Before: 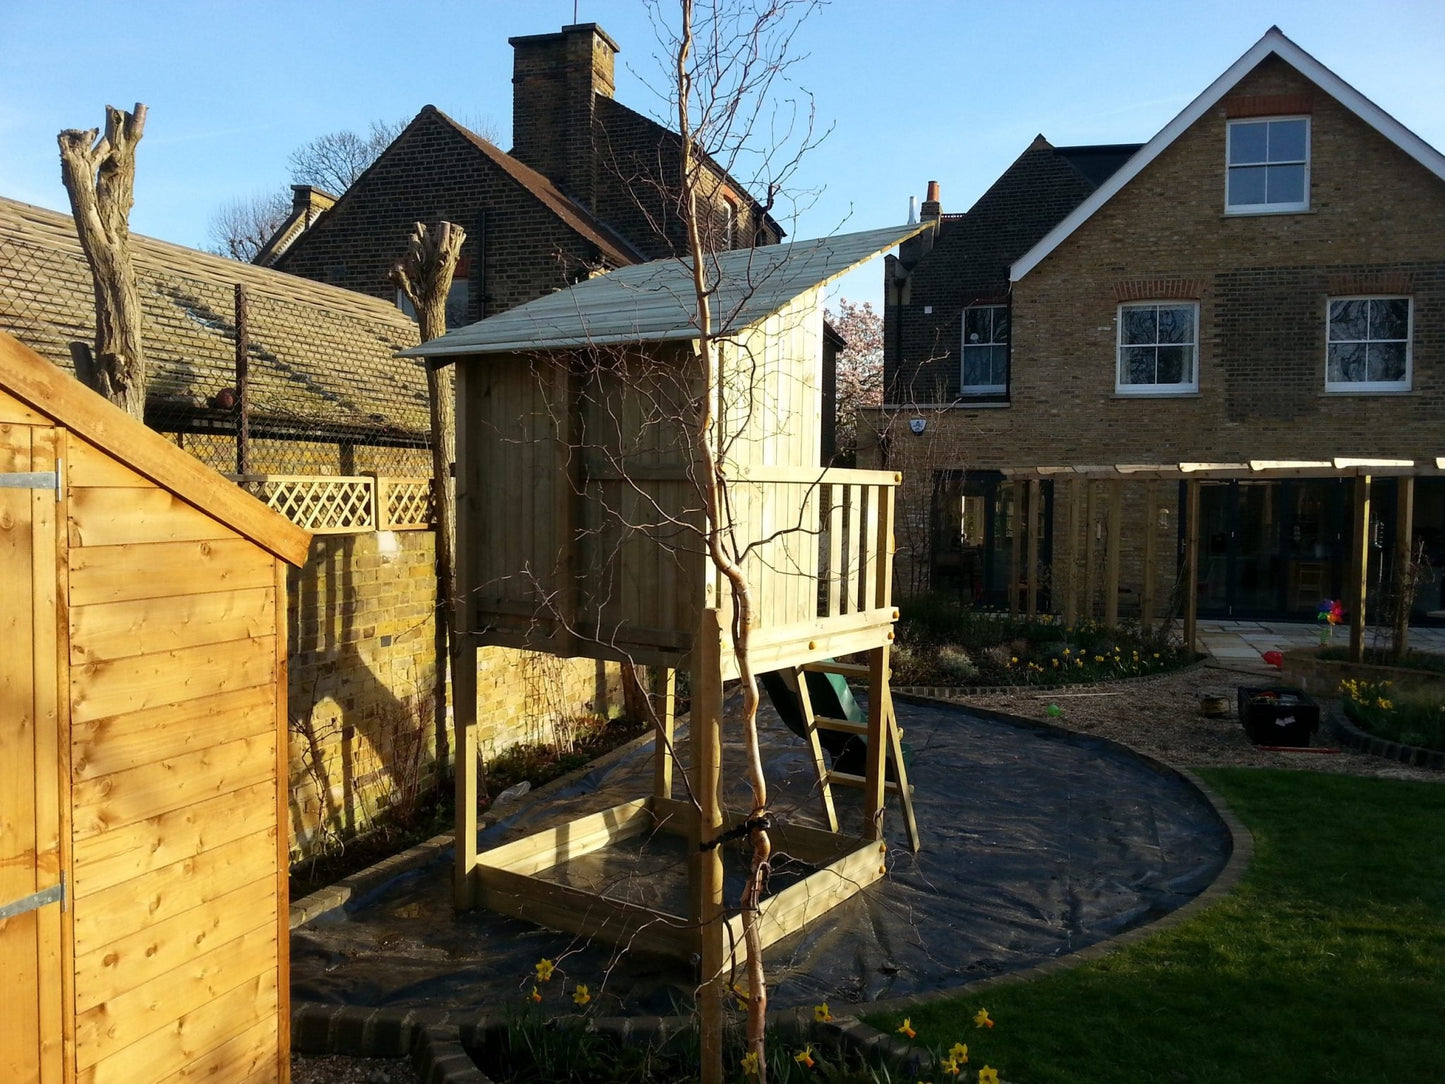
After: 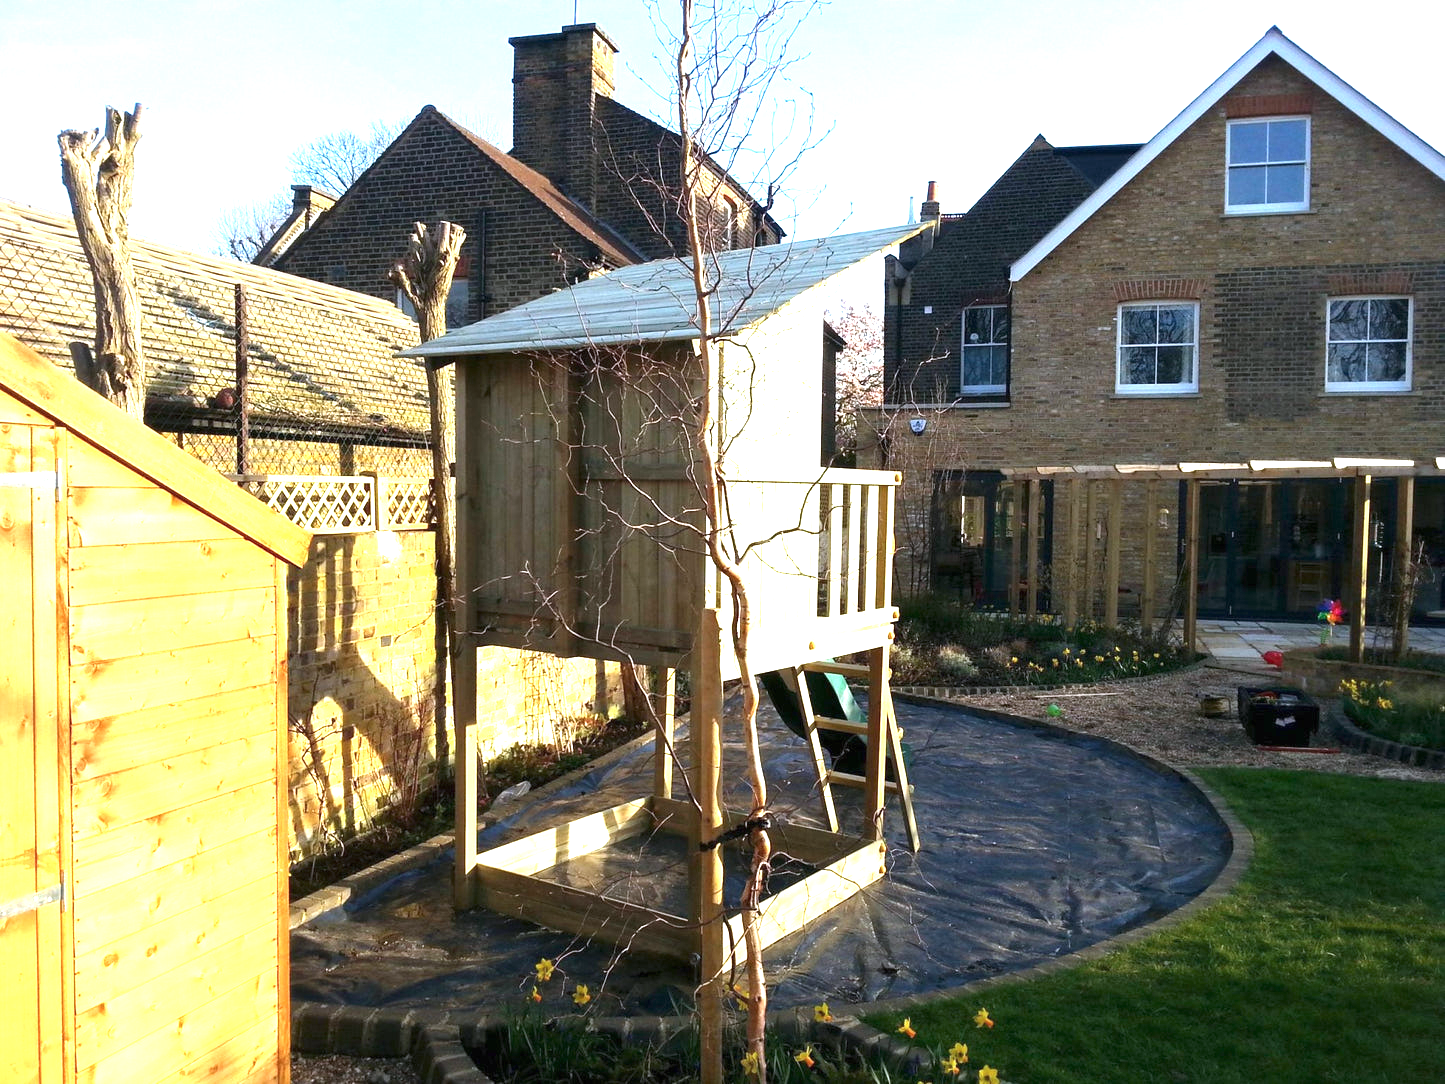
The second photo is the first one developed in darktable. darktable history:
exposure: black level correction 0, exposure 1.6 EV, compensate exposure bias true, compensate highlight preservation false
color calibration: illuminant as shot in camera, x 0.358, y 0.373, temperature 4628.91 K
